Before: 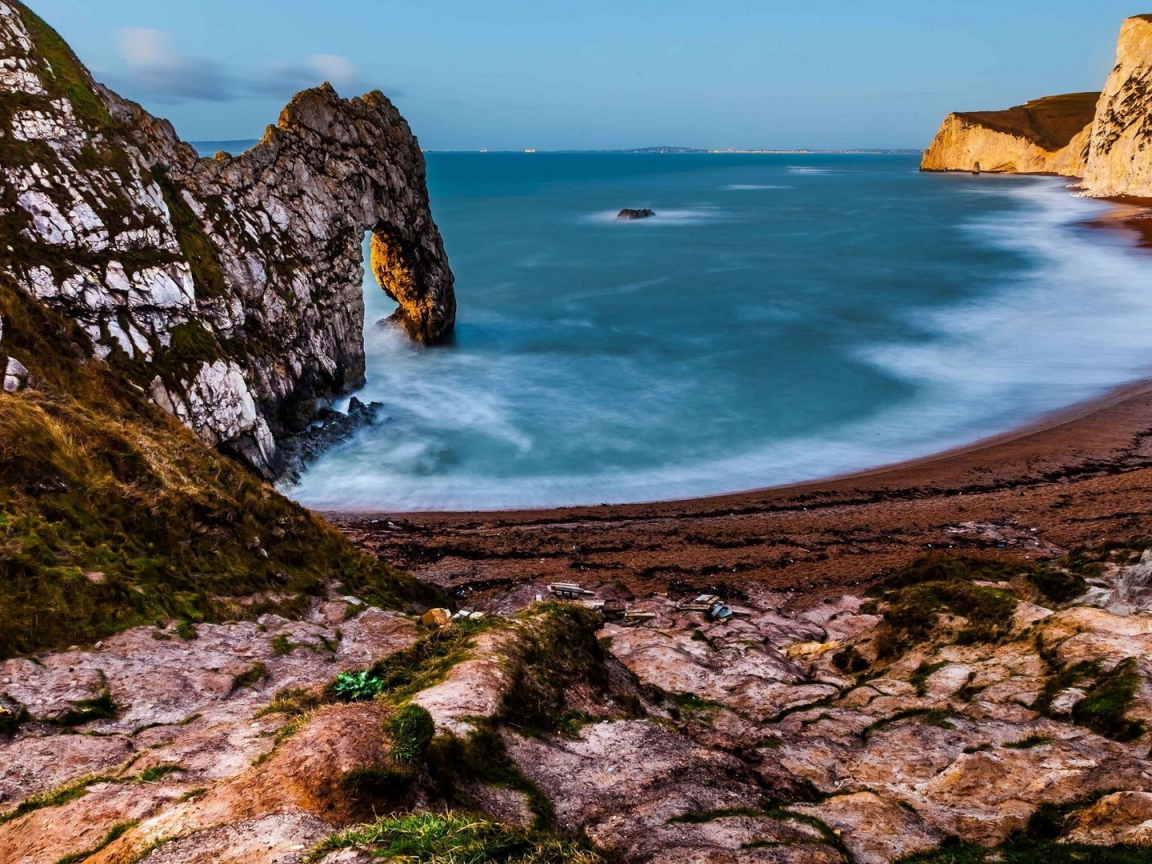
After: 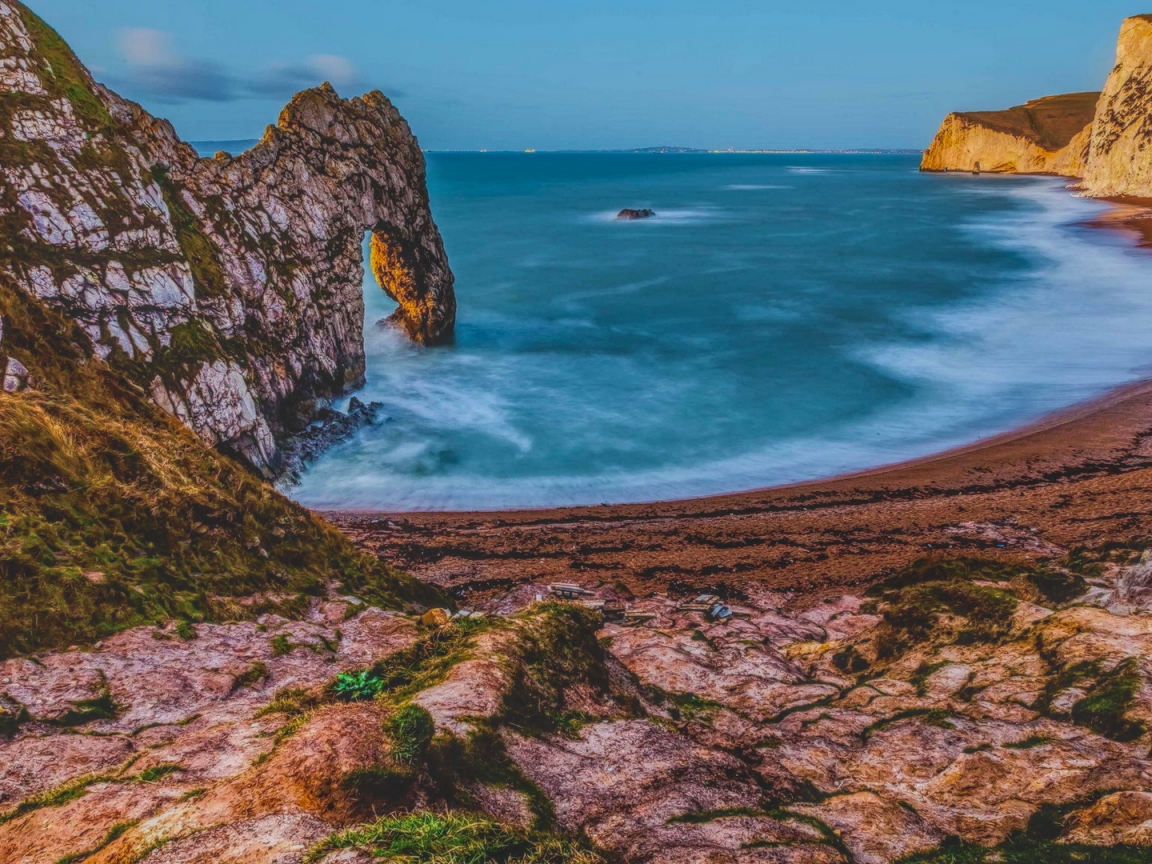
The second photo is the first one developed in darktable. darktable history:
velvia: on, module defaults
local contrast: highlights 20%, shadows 30%, detail 200%, midtone range 0.2
contrast brightness saturation: contrast -0.28
exposure: exposure -0.04 EV, compensate highlight preservation false
